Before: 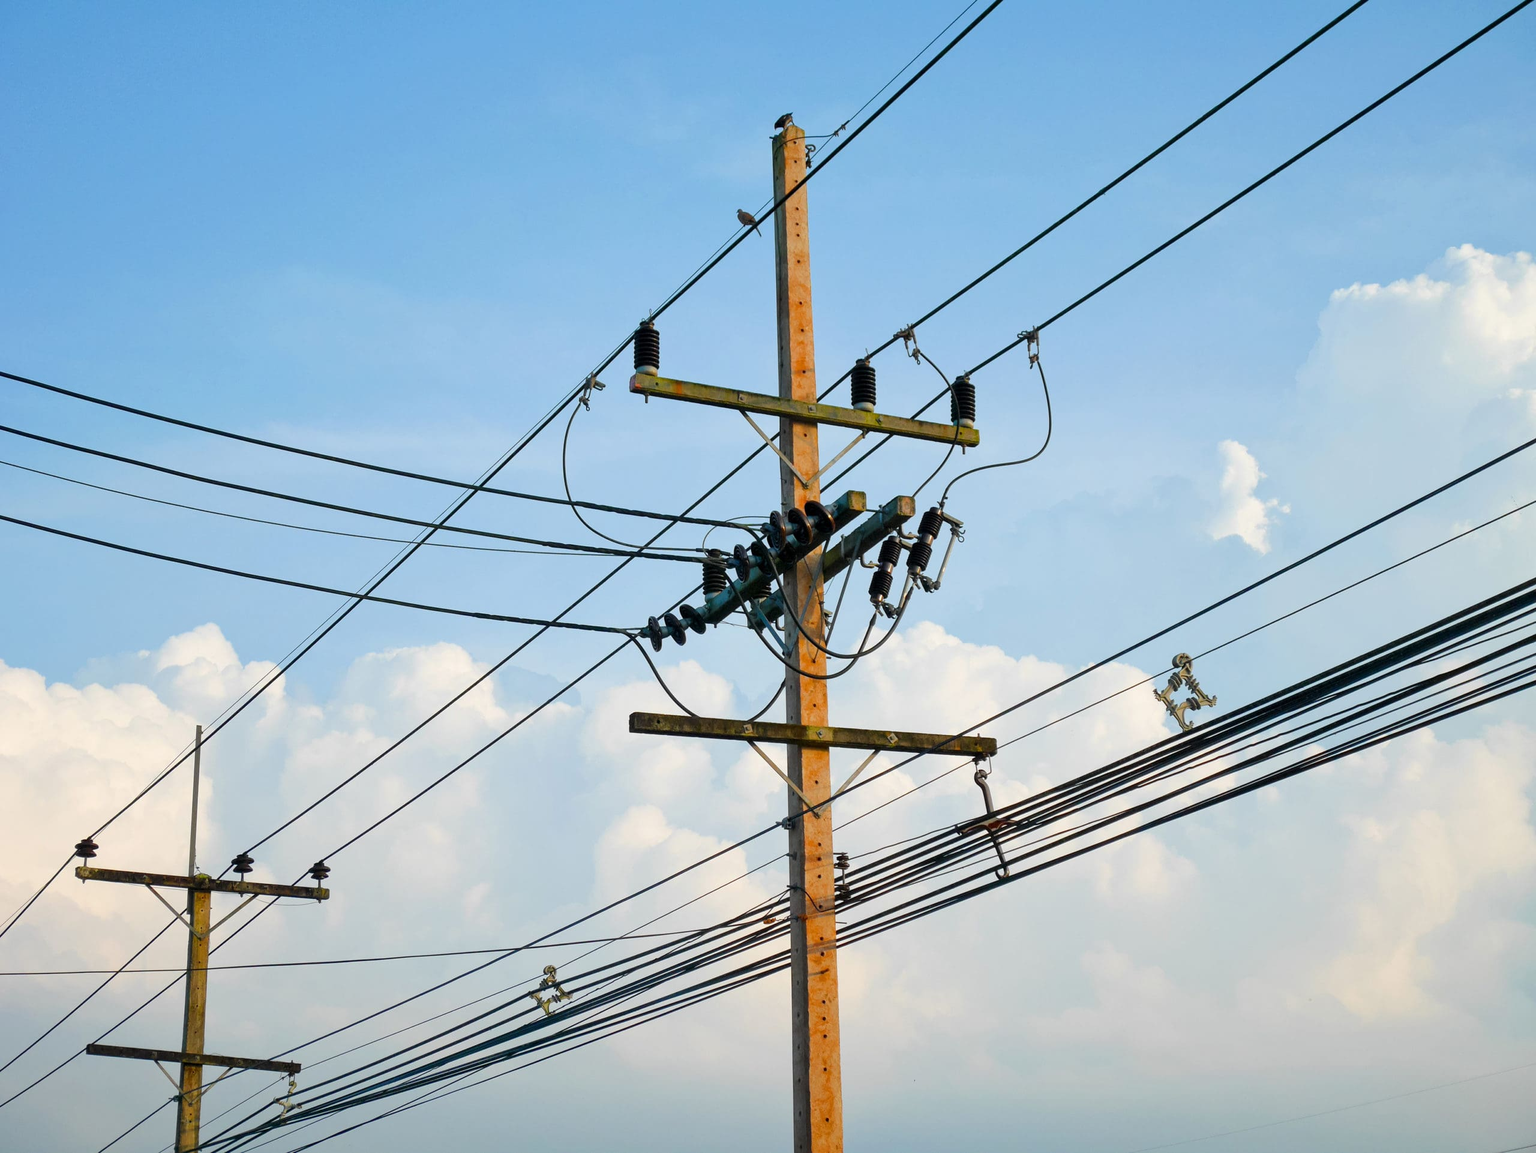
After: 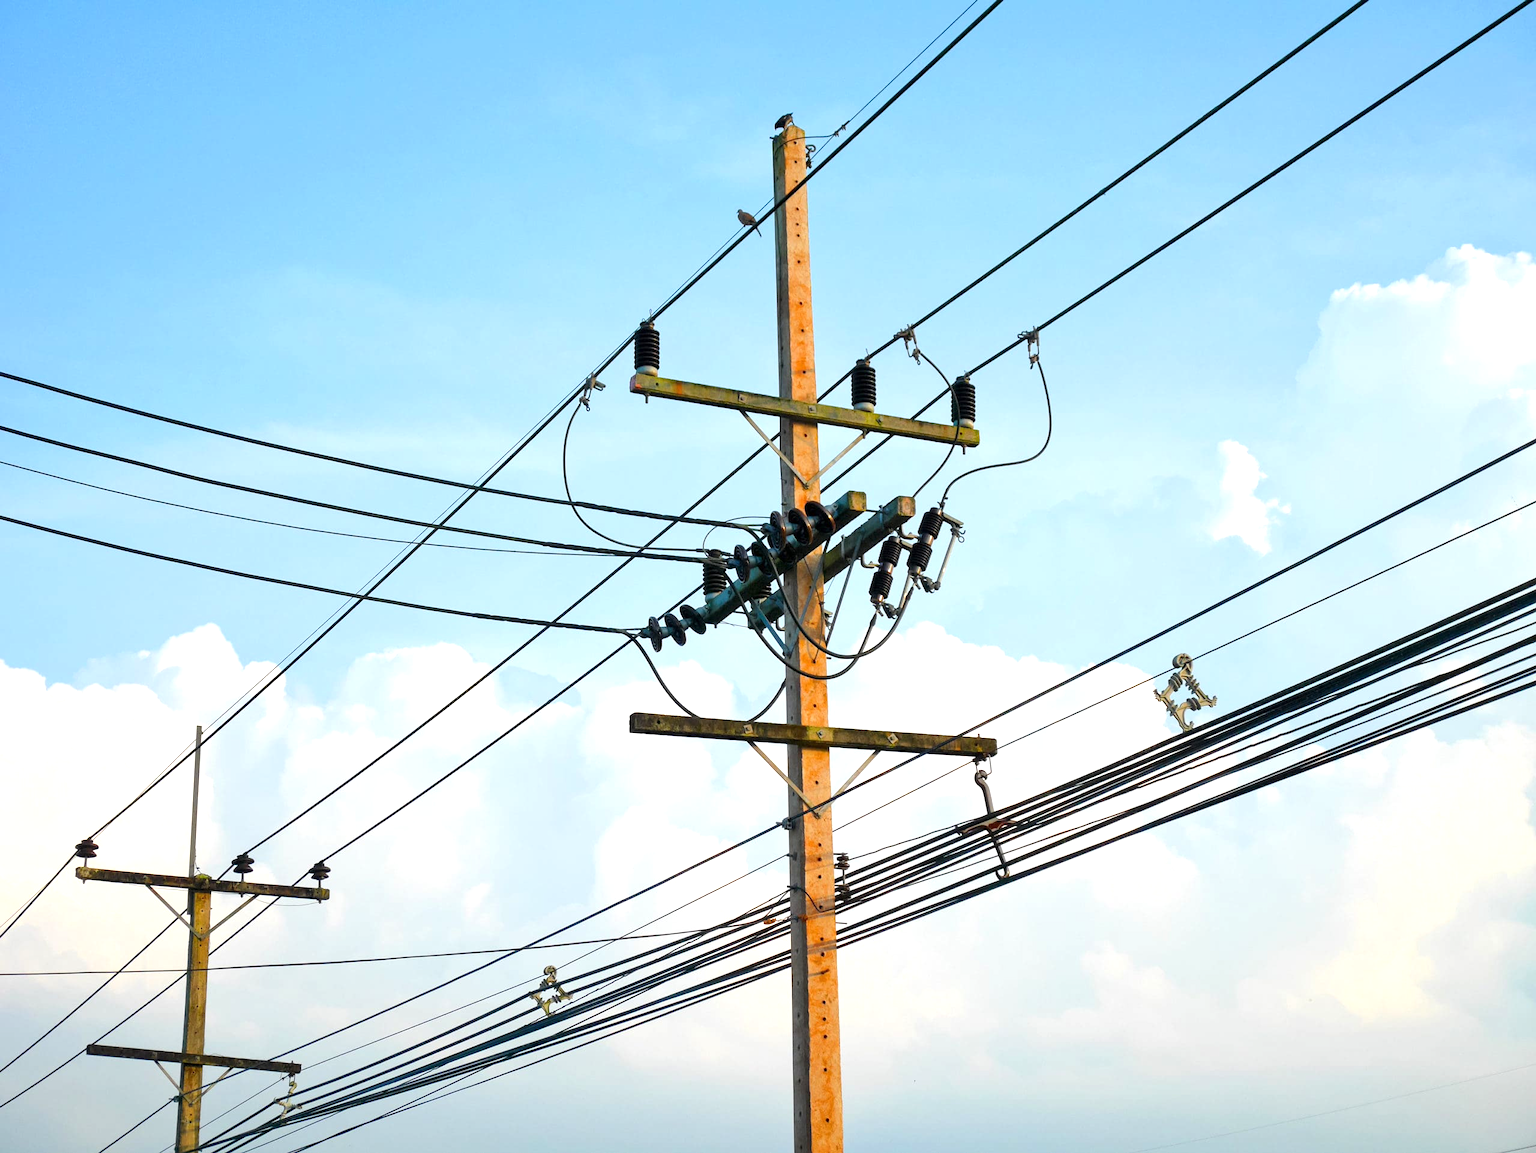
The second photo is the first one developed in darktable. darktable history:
exposure: exposure 0.609 EV, compensate exposure bias true, compensate highlight preservation false
